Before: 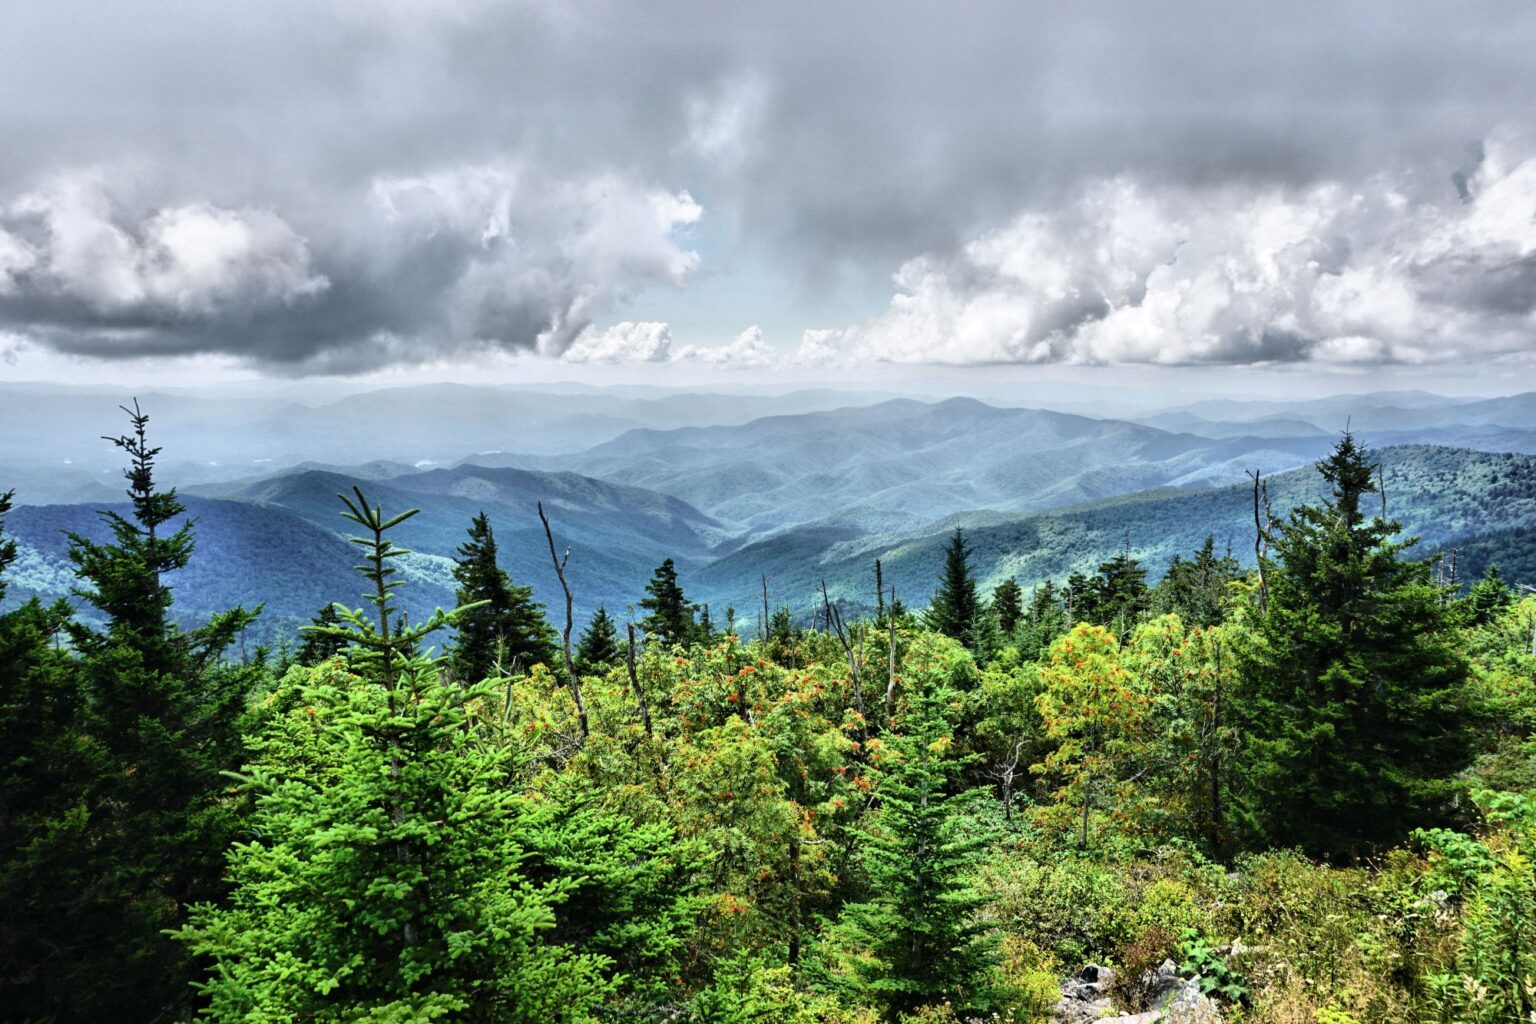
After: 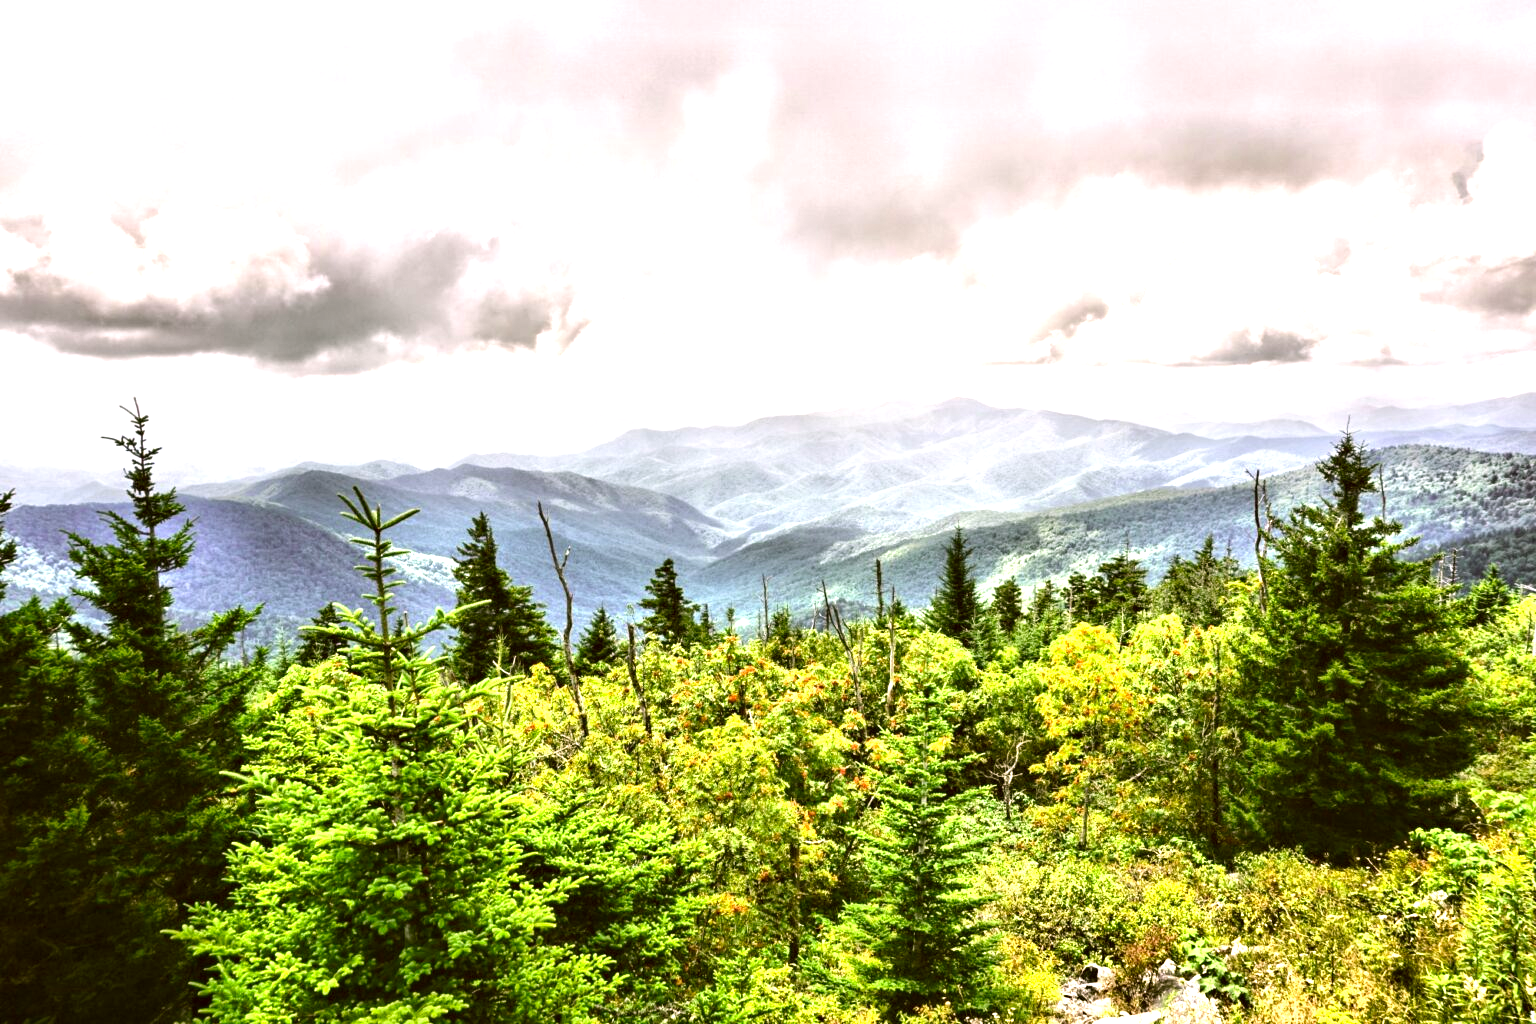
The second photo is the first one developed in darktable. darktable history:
color correction: highlights a* 8.98, highlights b* 15.09, shadows a* -0.49, shadows b* 26.52
exposure: exposure 1.15 EV, compensate highlight preservation false
tone equalizer: on, module defaults
